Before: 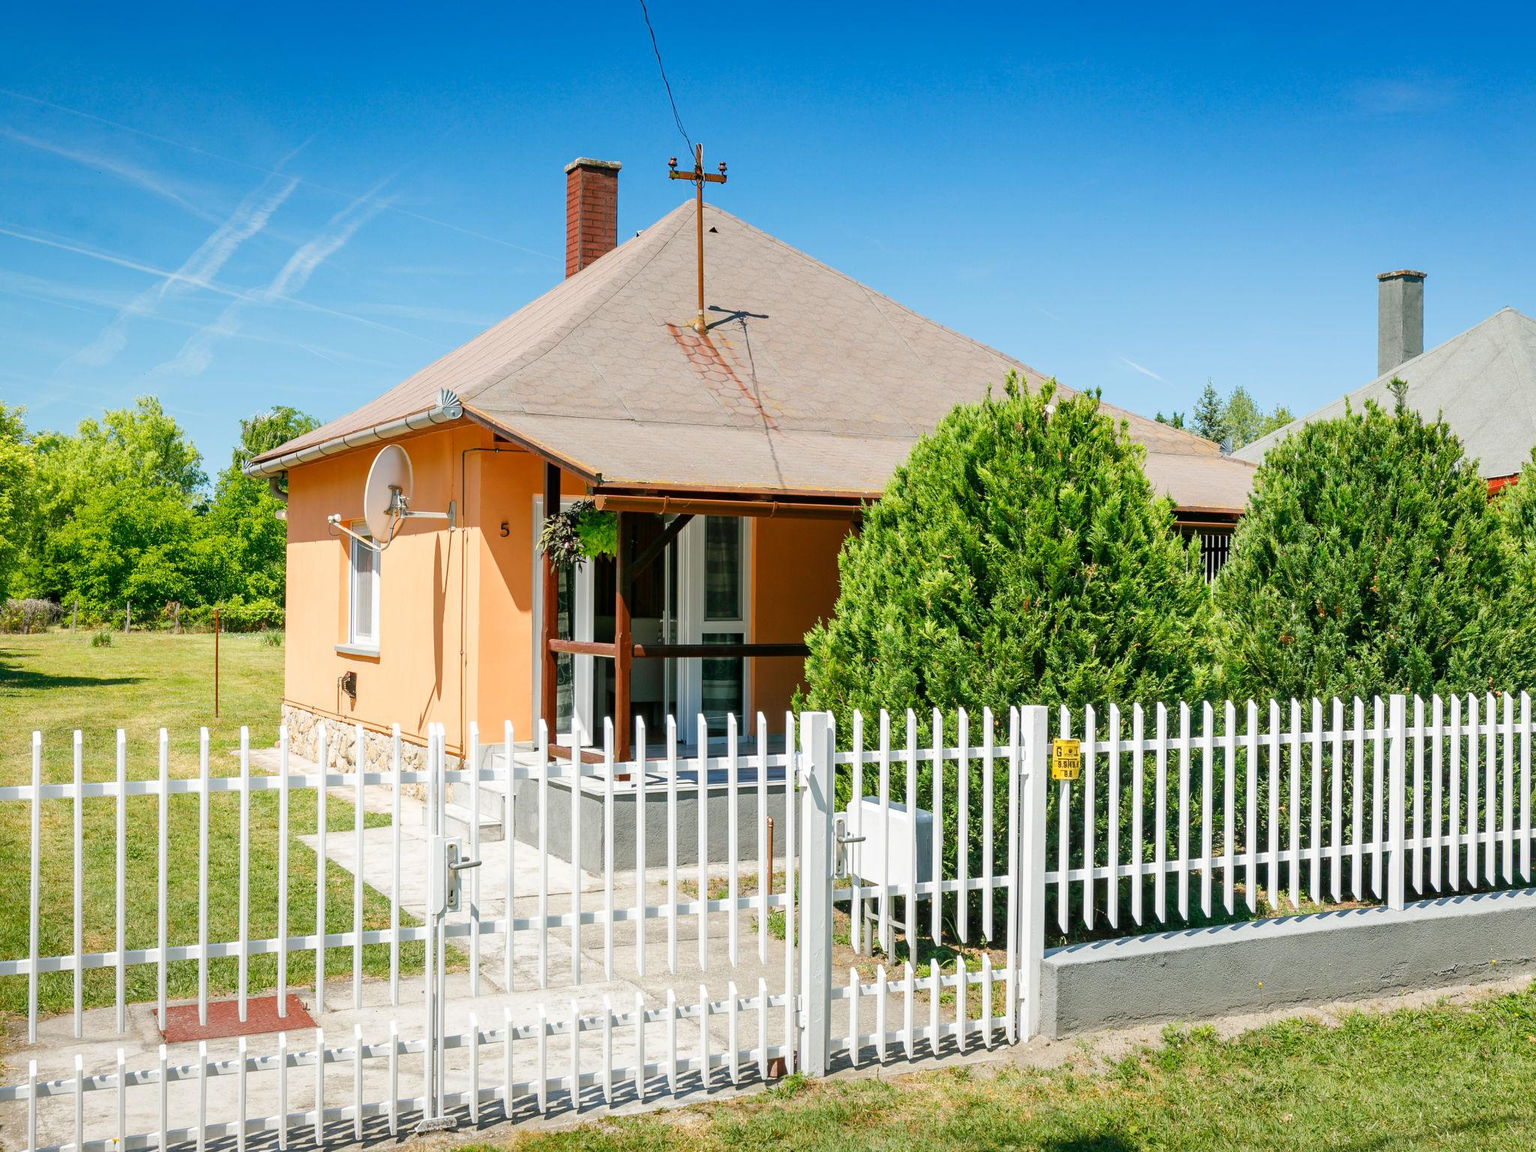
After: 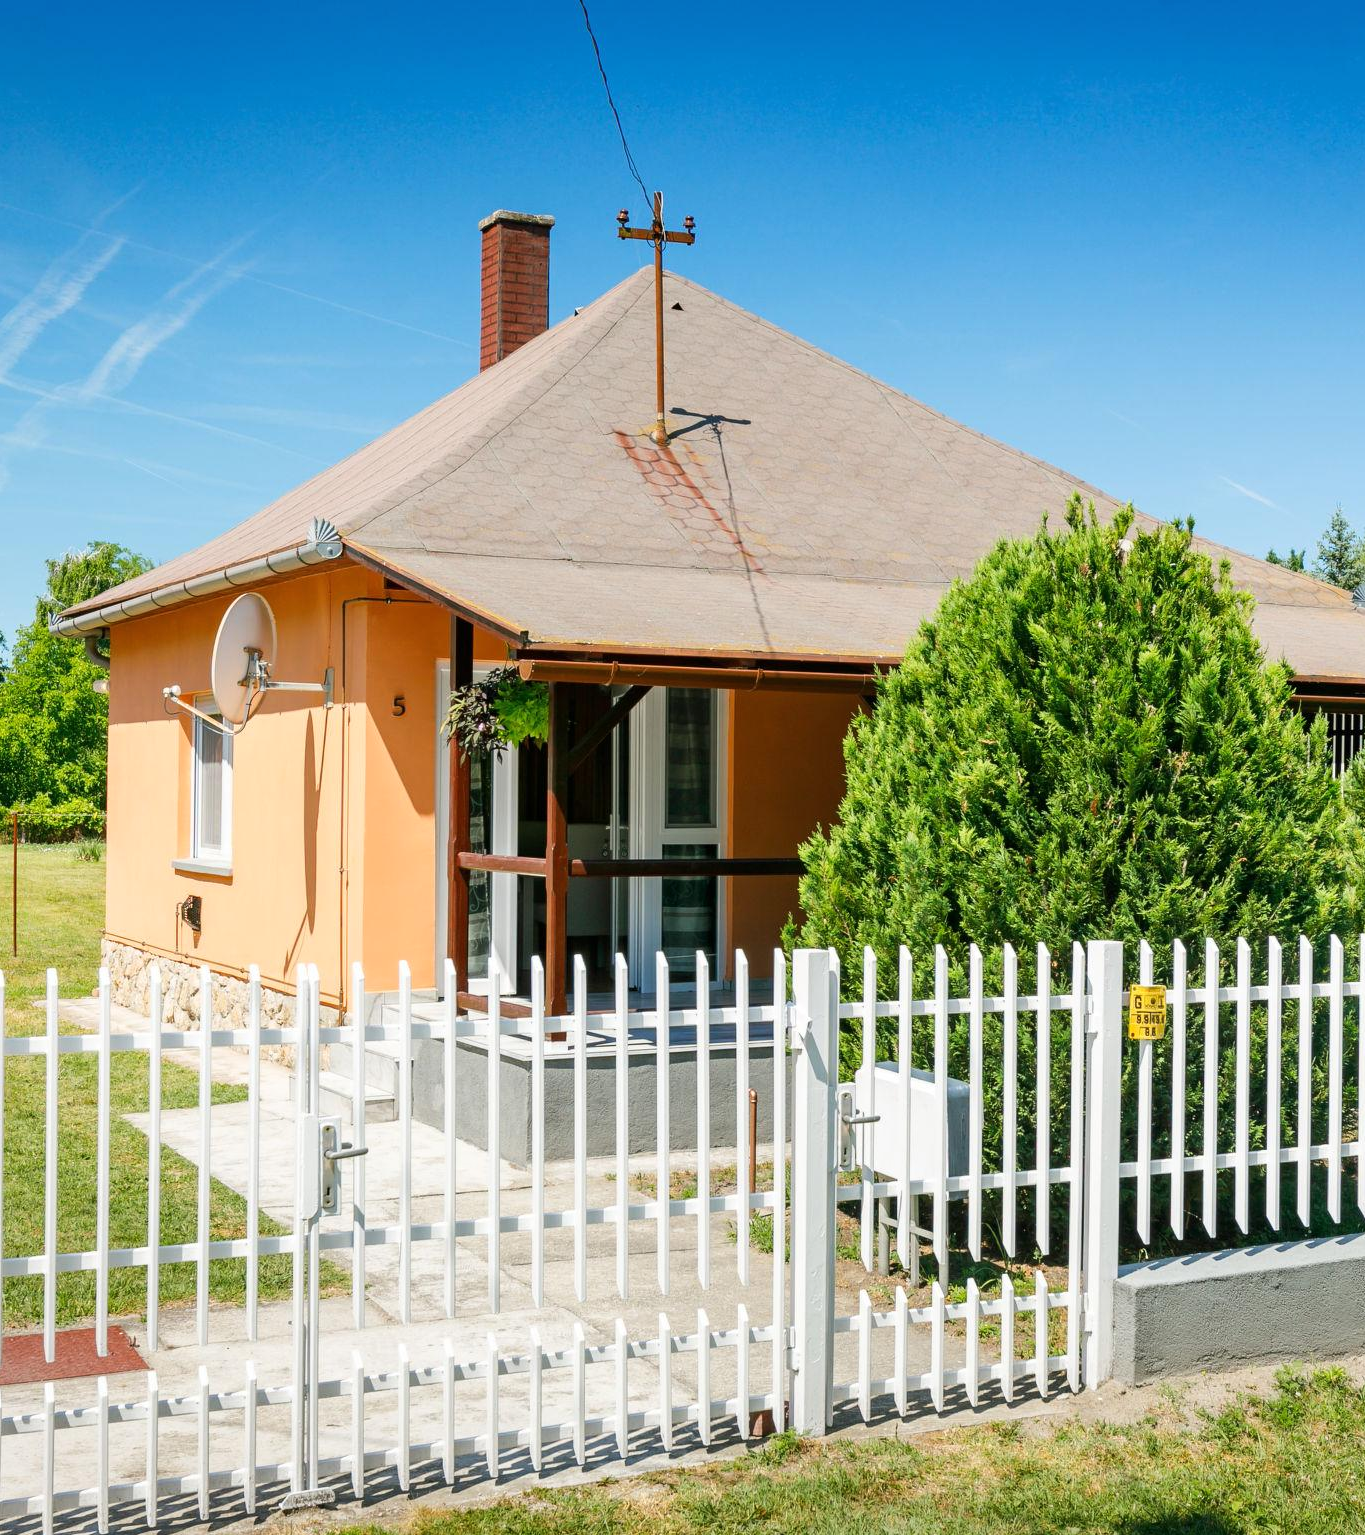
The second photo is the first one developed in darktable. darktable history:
crop and rotate: left 13.409%, right 19.924%
tone curve: curves: ch0 [(0, 0) (0.266, 0.247) (0.741, 0.751) (1, 1)], color space Lab, linked channels, preserve colors none
